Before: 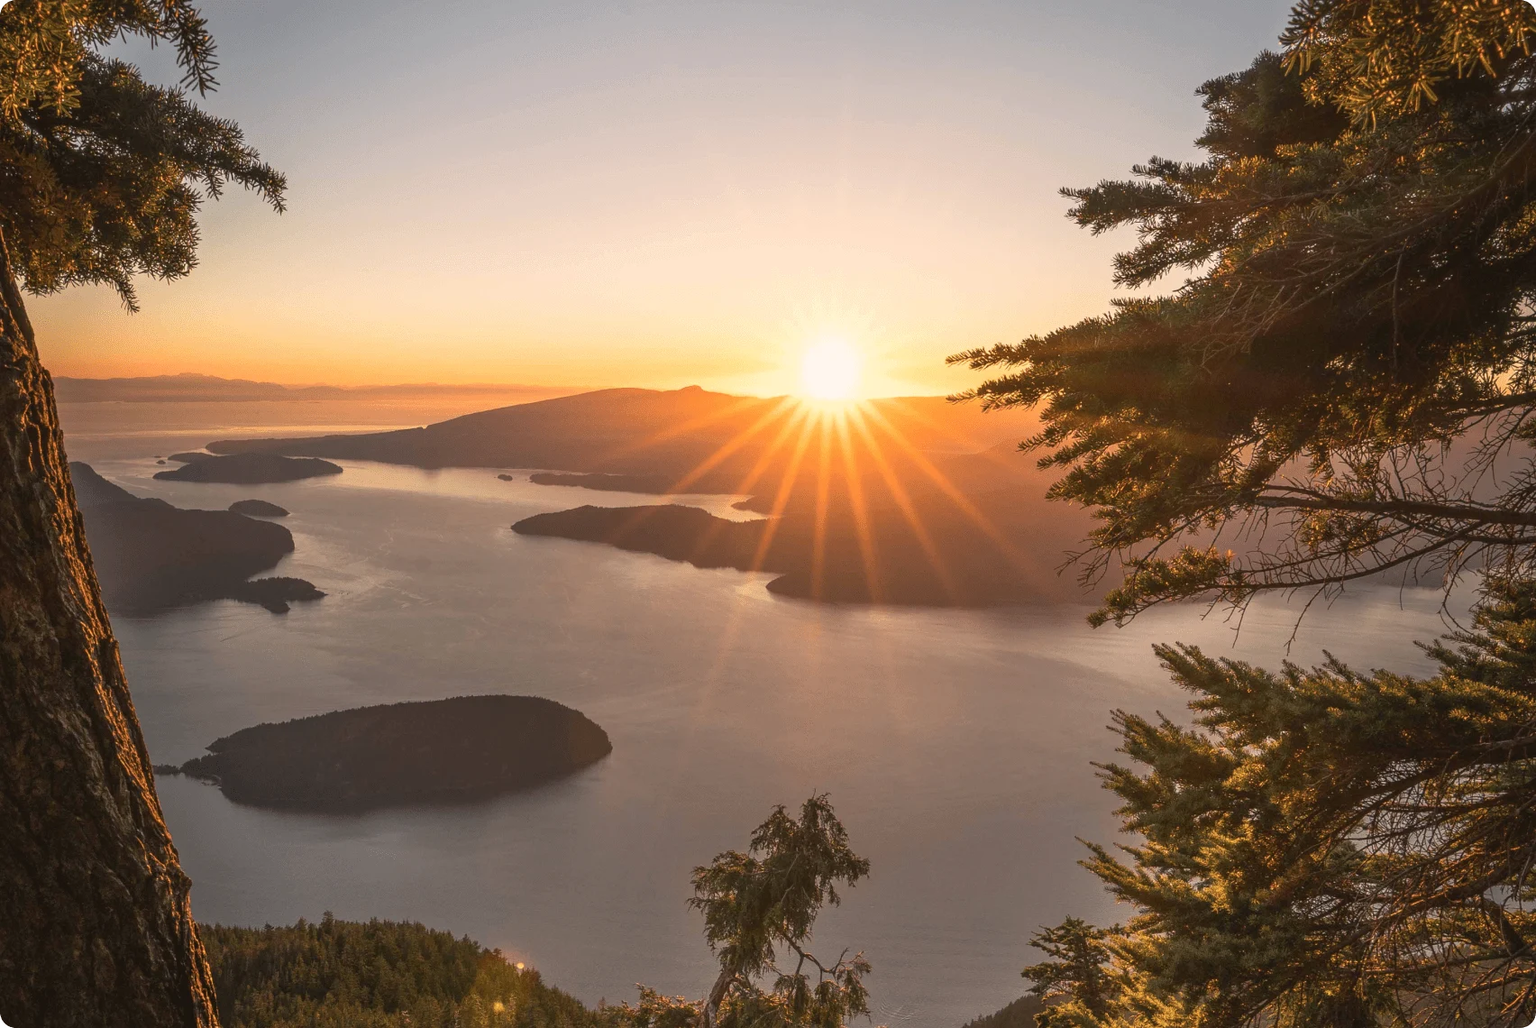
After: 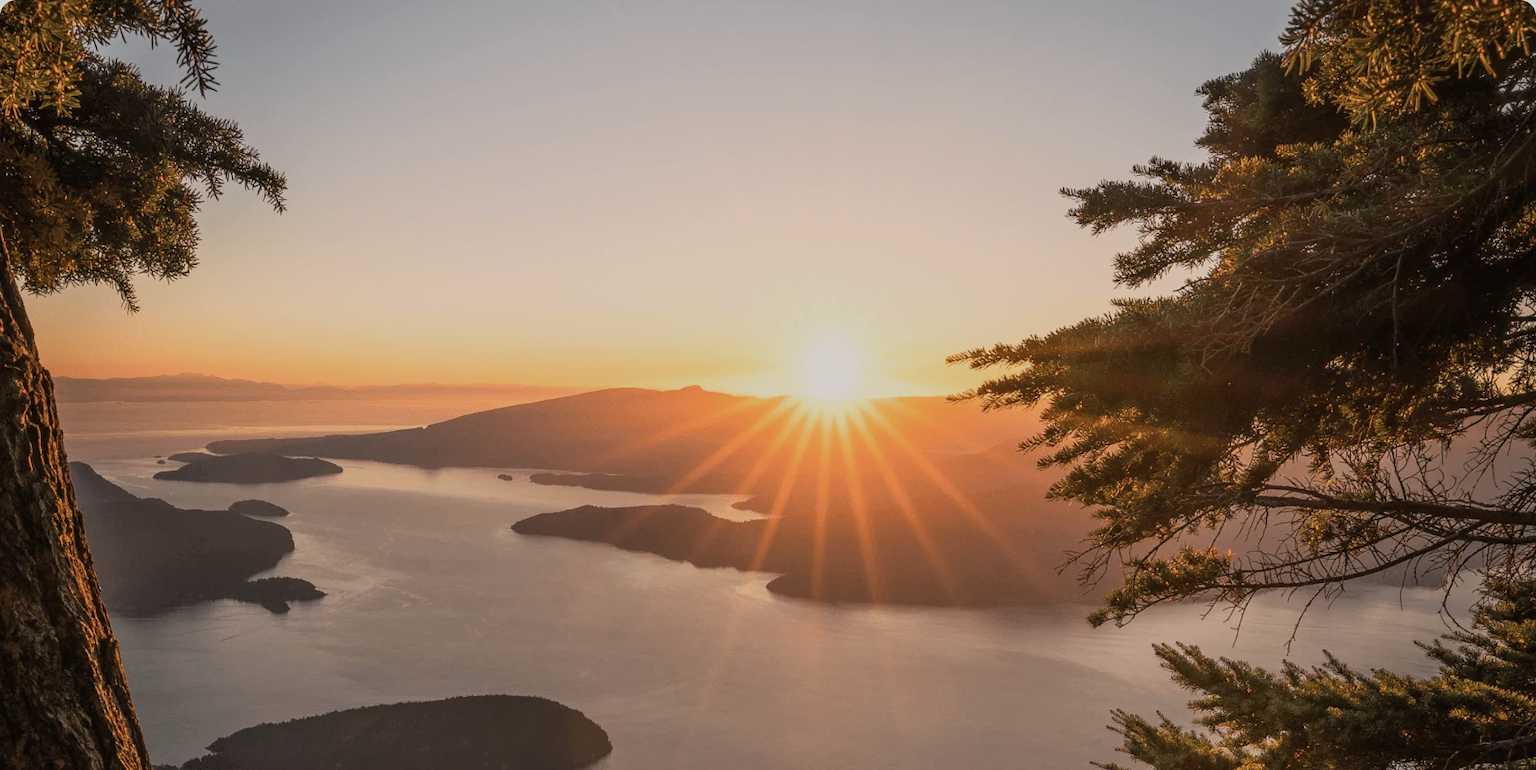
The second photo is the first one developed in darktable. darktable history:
exposure: compensate highlight preservation false
filmic rgb: black relative exposure -7.65 EV, white relative exposure 4.56 EV, hardness 3.61, contrast 0.992
crop: bottom 24.988%
